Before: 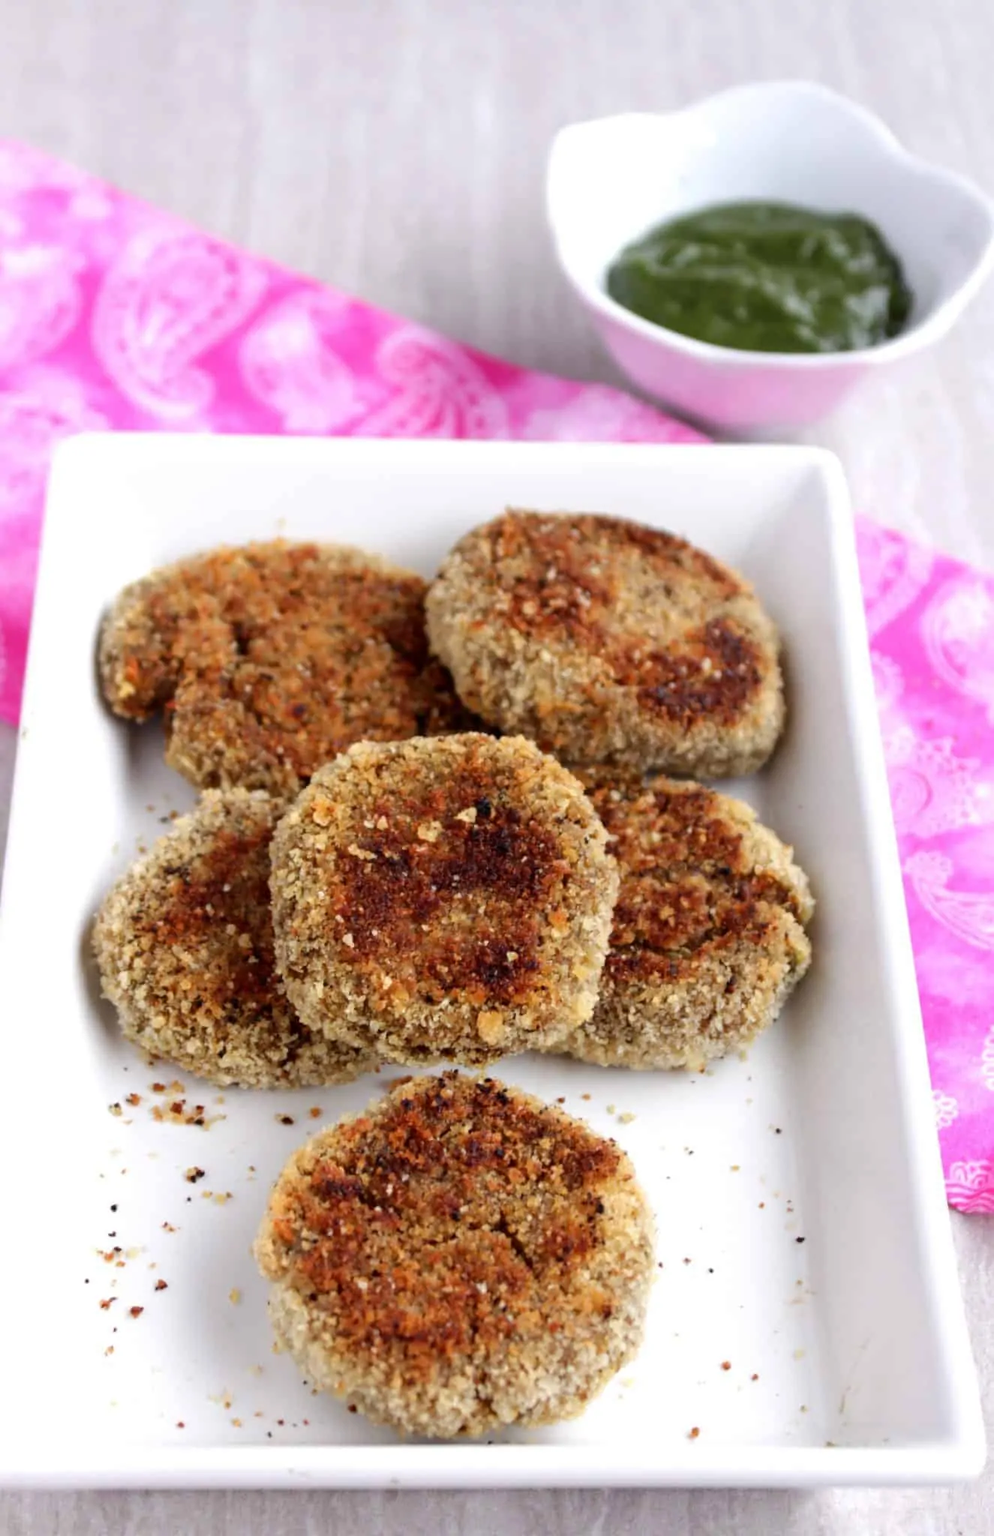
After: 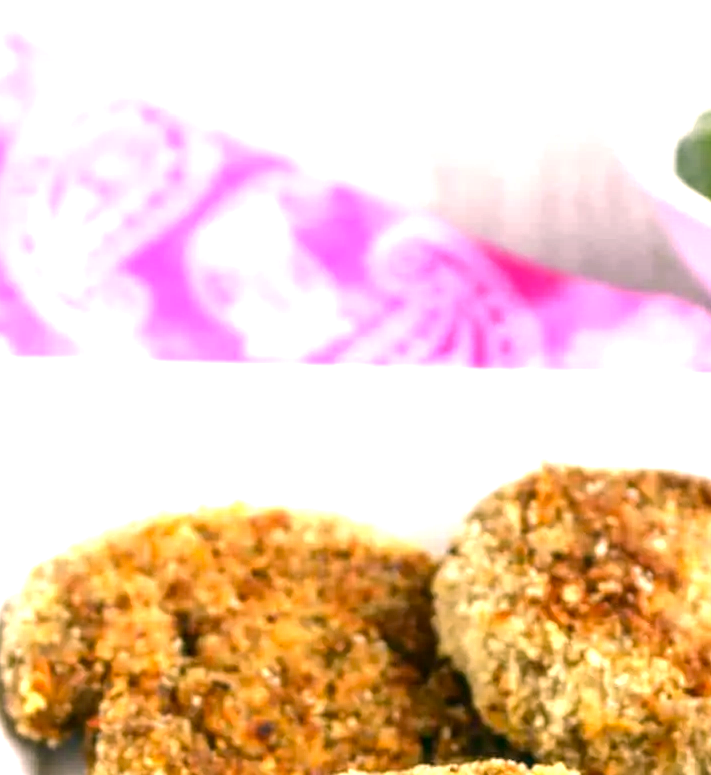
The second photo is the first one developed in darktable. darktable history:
local contrast: on, module defaults
crop: left 10.121%, top 10.631%, right 36.218%, bottom 51.526%
color correction: highlights a* 5.3, highlights b* 24.26, shadows a* -15.58, shadows b* 4.02
white balance: red 0.967, blue 1.119, emerald 0.756
exposure: exposure 1.16 EV, compensate exposure bias true, compensate highlight preservation false
